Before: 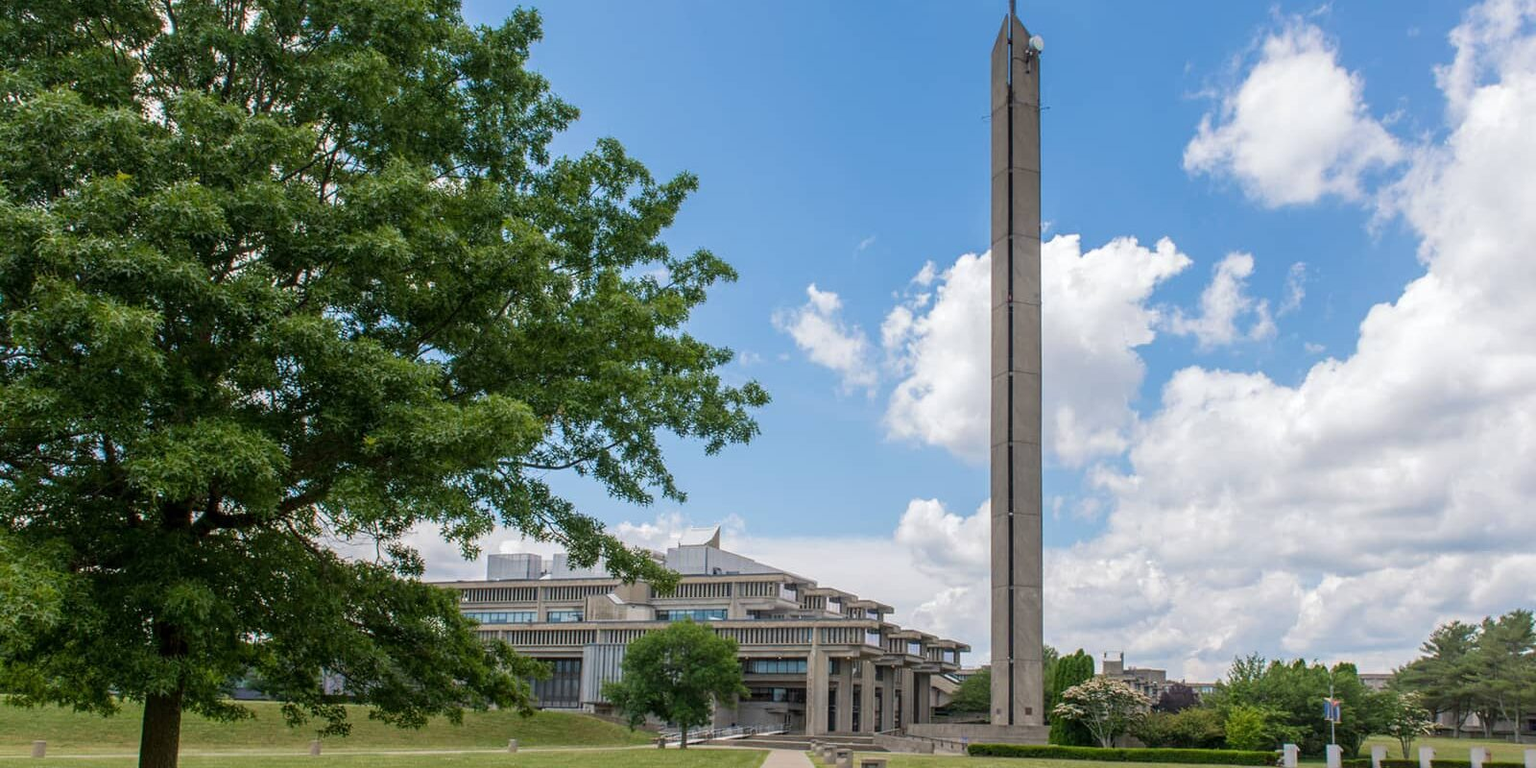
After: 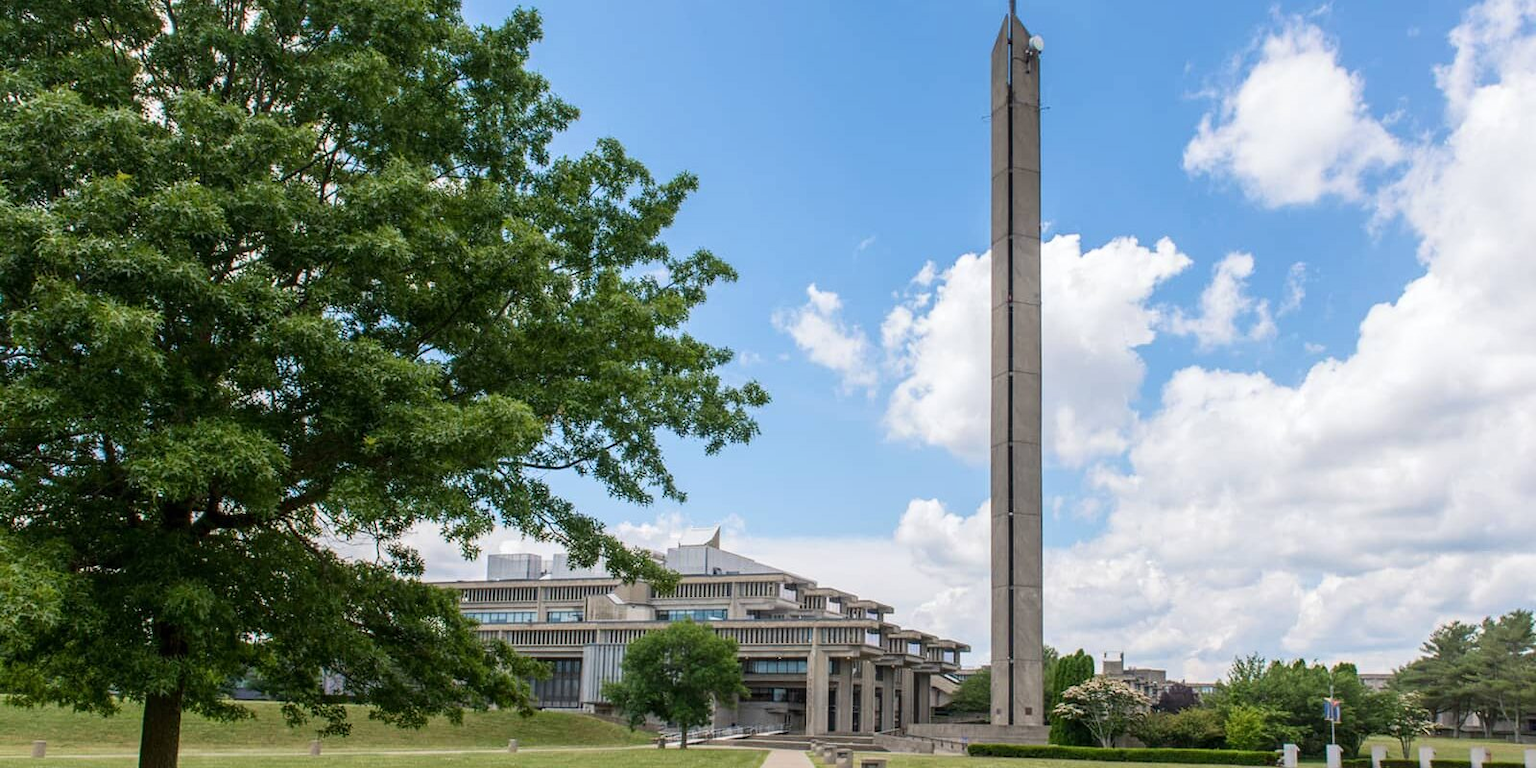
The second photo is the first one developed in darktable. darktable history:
tone equalizer: on, module defaults
contrast brightness saturation: contrast 0.15, brightness 0.05
